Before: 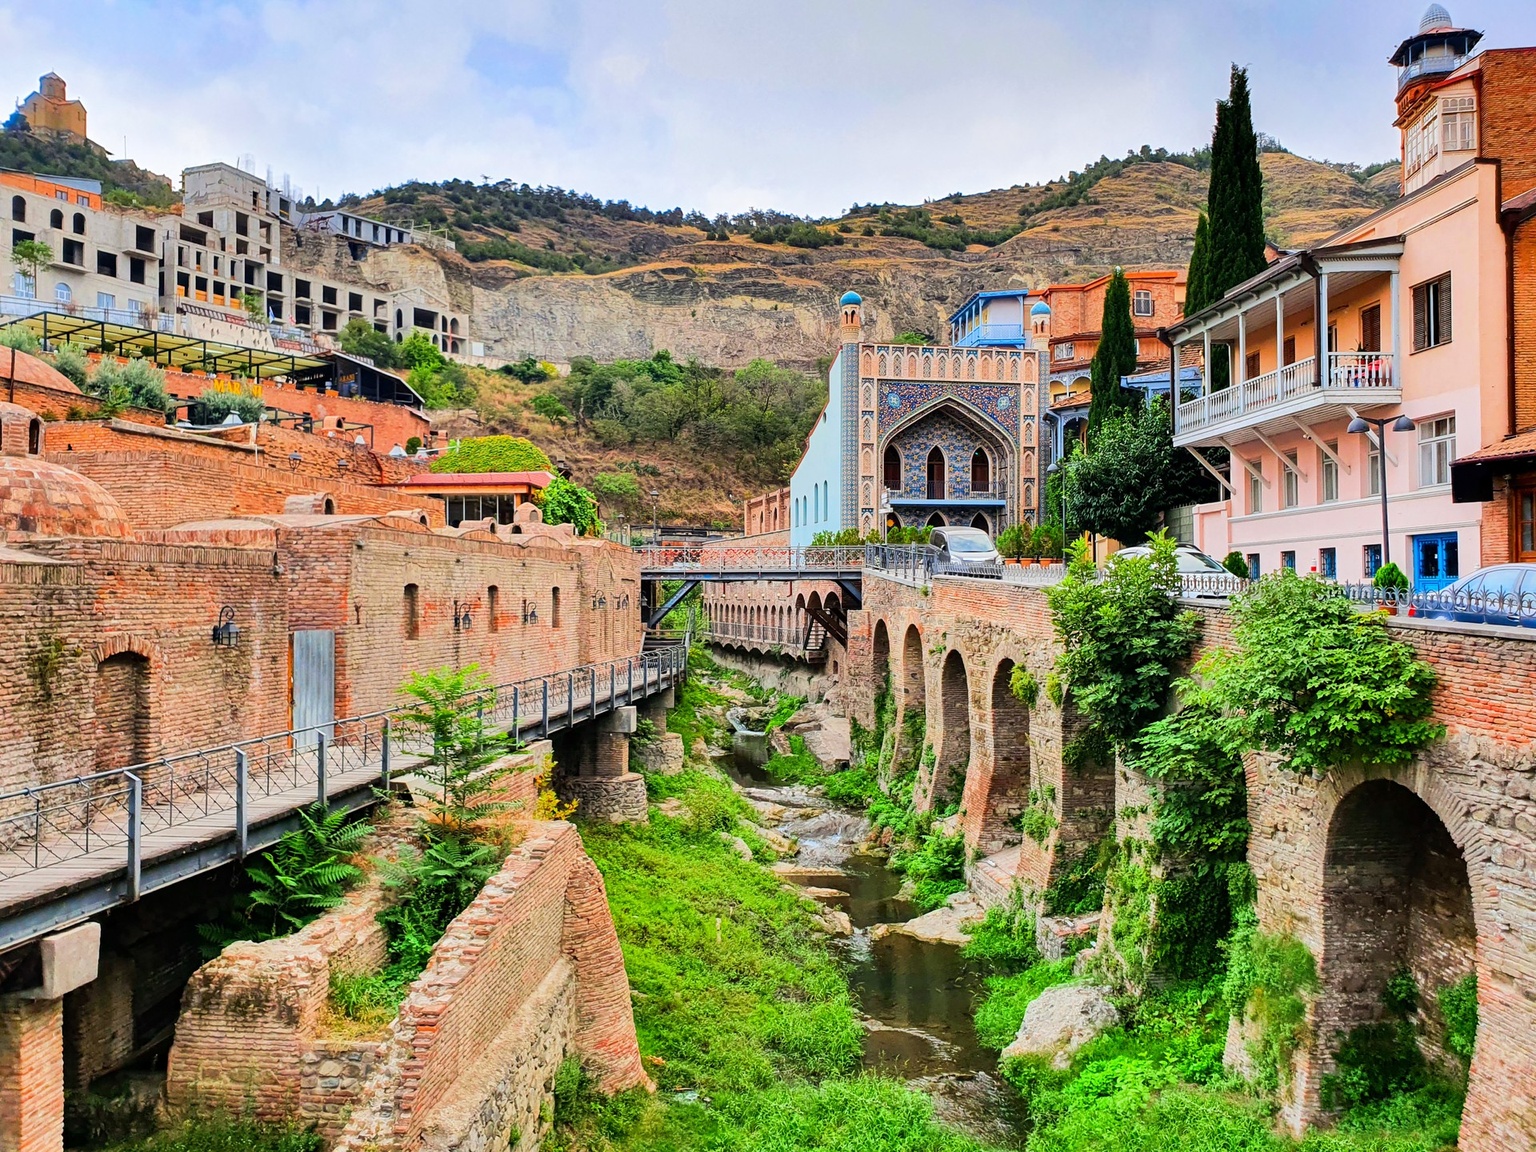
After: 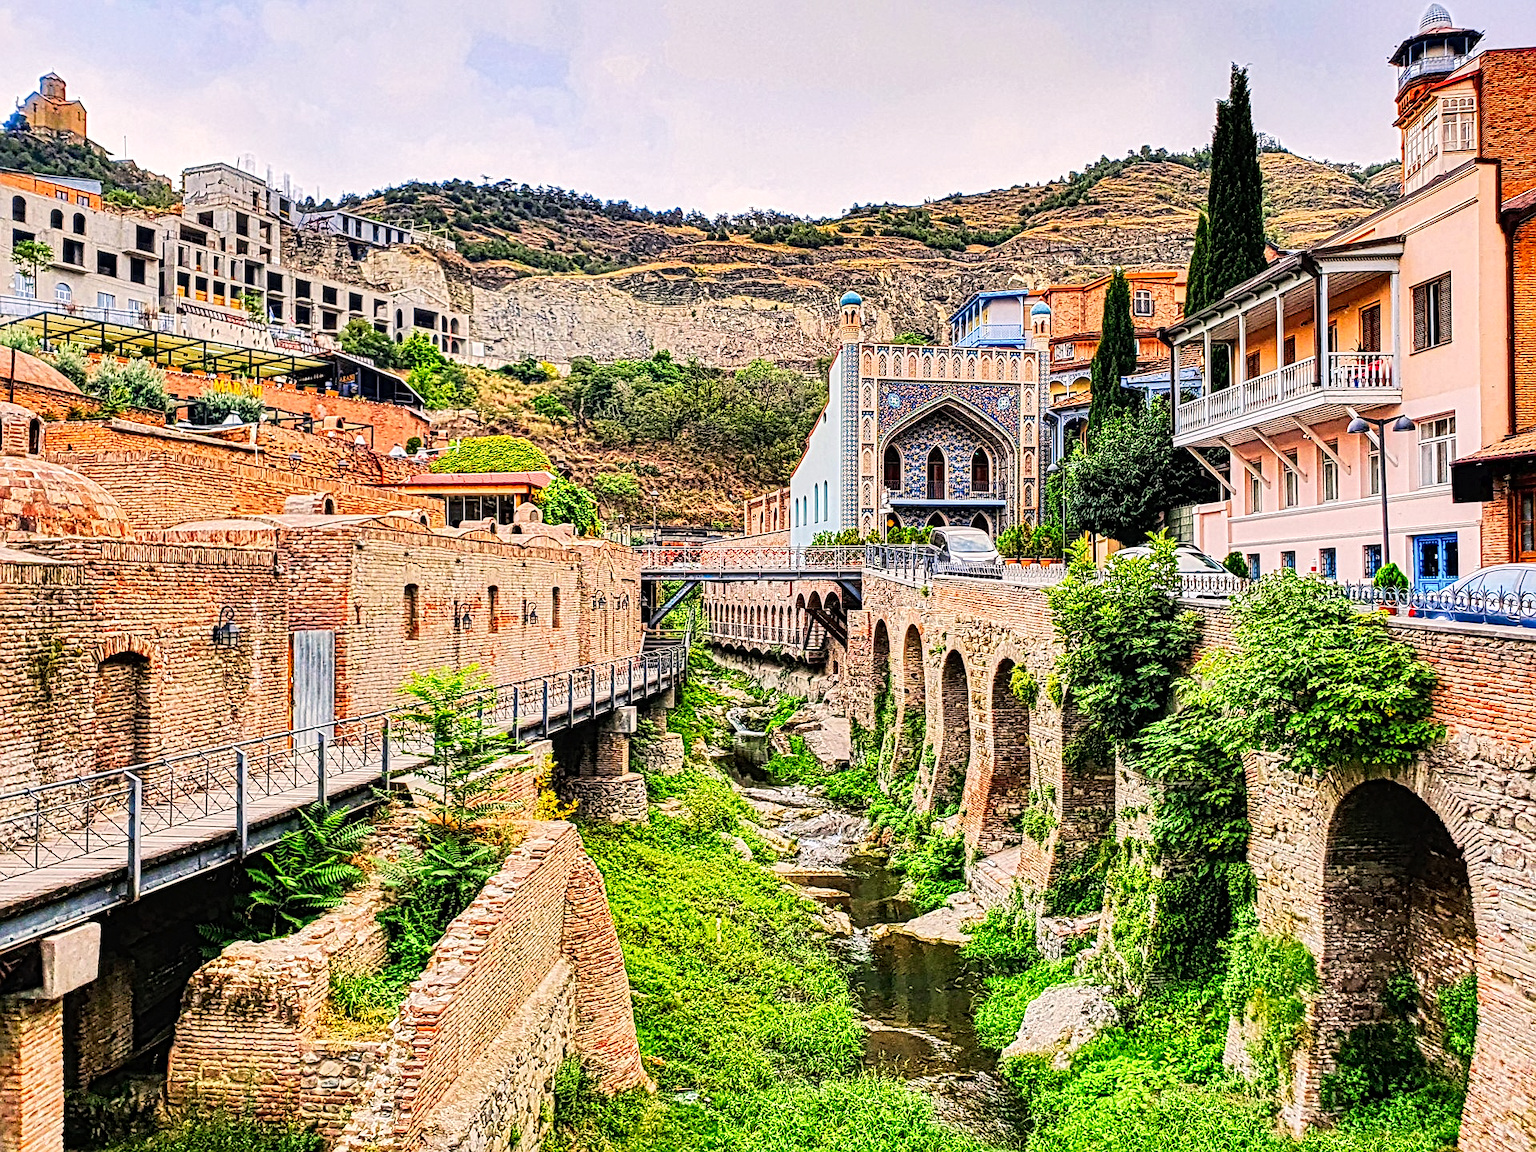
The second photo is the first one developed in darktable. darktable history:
tone curve: curves: ch0 [(0, 0) (0.003, 0.014) (0.011, 0.019) (0.025, 0.026) (0.044, 0.037) (0.069, 0.053) (0.1, 0.083) (0.136, 0.121) (0.177, 0.163) (0.224, 0.22) (0.277, 0.281) (0.335, 0.354) (0.399, 0.436) (0.468, 0.526) (0.543, 0.612) (0.623, 0.706) (0.709, 0.79) (0.801, 0.858) (0.898, 0.925) (1, 1)], preserve colors none
local contrast: mode bilateral grid, contrast 20, coarseness 3, detail 300%, midtone range 0.2
color correction: highlights a* 5.81, highlights b* 4.84
